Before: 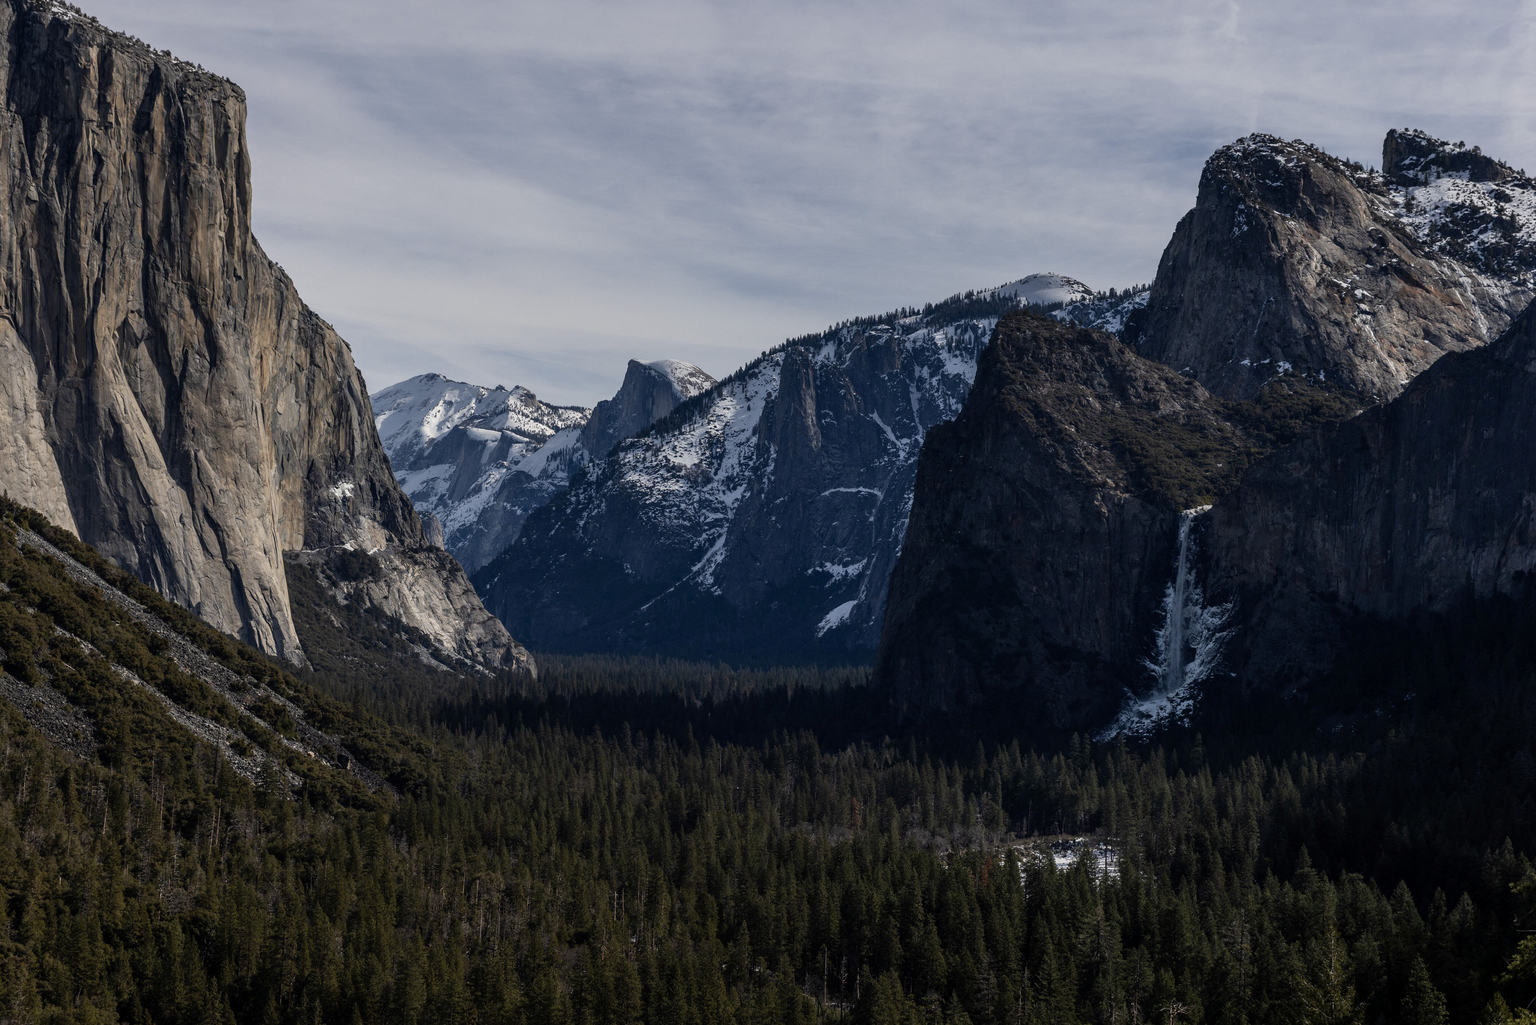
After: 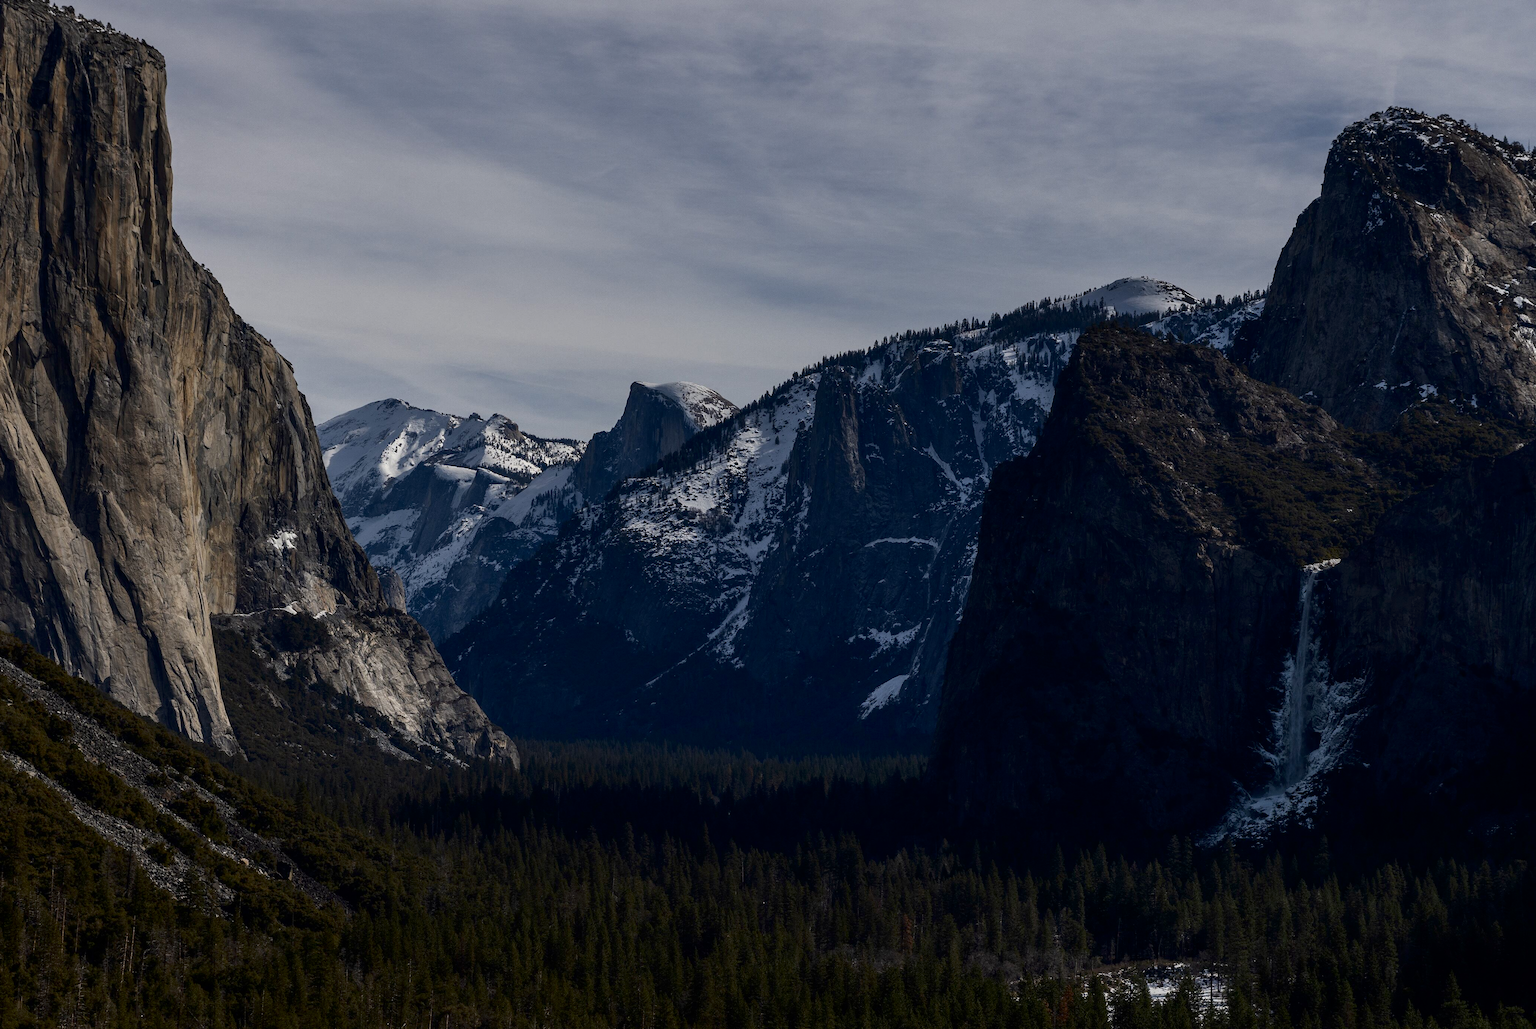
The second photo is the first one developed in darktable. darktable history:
contrast brightness saturation: brightness -0.218, saturation 0.081
crop and rotate: left 7.164%, top 4.448%, right 10.579%, bottom 12.938%
